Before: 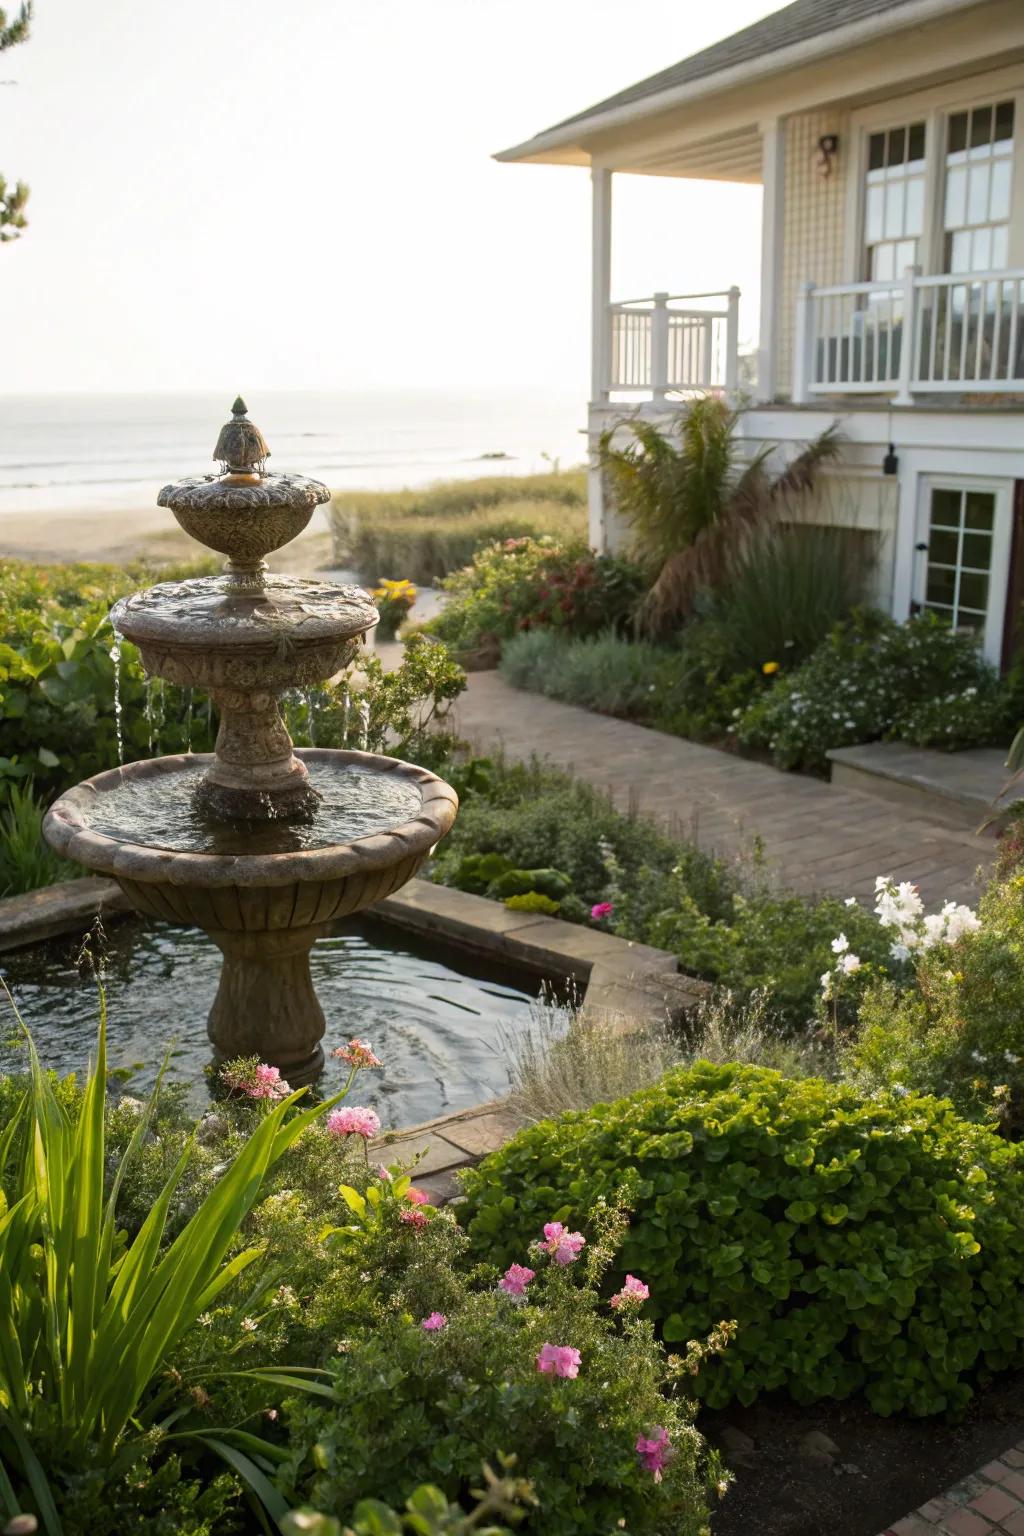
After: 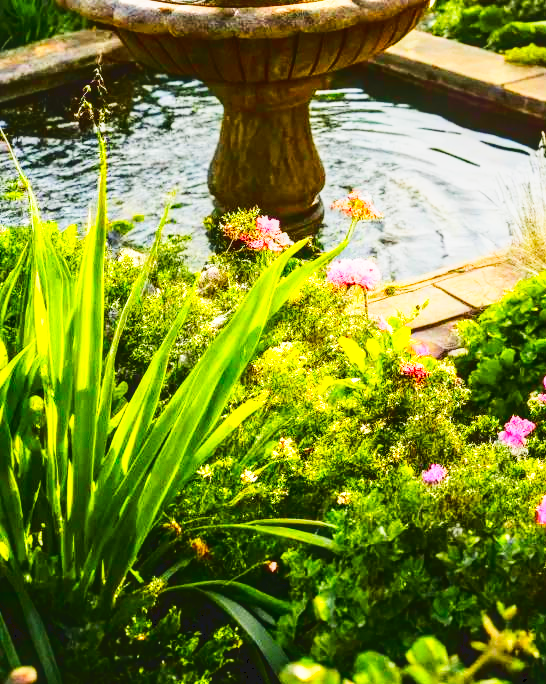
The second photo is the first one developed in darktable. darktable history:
local contrast: on, module defaults
crop and rotate: top 55.228%, right 46.663%, bottom 0.218%
color zones: curves: ch0 [(0.224, 0.526) (0.75, 0.5)]; ch1 [(0.055, 0.526) (0.224, 0.761) (0.377, 0.526) (0.75, 0.5)]
tone curve: curves: ch0 [(0, 0) (0.003, 0.072) (0.011, 0.077) (0.025, 0.082) (0.044, 0.094) (0.069, 0.106) (0.1, 0.125) (0.136, 0.145) (0.177, 0.173) (0.224, 0.216) (0.277, 0.281) (0.335, 0.356) (0.399, 0.436) (0.468, 0.53) (0.543, 0.629) (0.623, 0.724) (0.709, 0.808) (0.801, 0.88) (0.898, 0.941) (1, 1)], color space Lab, linked channels, preserve colors none
base curve: curves: ch0 [(0, 0) (0, 0.001) (0.001, 0.001) (0.004, 0.002) (0.007, 0.004) (0.015, 0.013) (0.033, 0.045) (0.052, 0.096) (0.075, 0.17) (0.099, 0.241) (0.163, 0.42) (0.219, 0.55) (0.259, 0.616) (0.327, 0.722) (0.365, 0.765) (0.522, 0.873) (0.547, 0.881) (0.689, 0.919) (0.826, 0.952) (1, 1)], preserve colors none
color balance rgb: global offset › hue 169.29°, perceptual saturation grading › global saturation 30.392%
